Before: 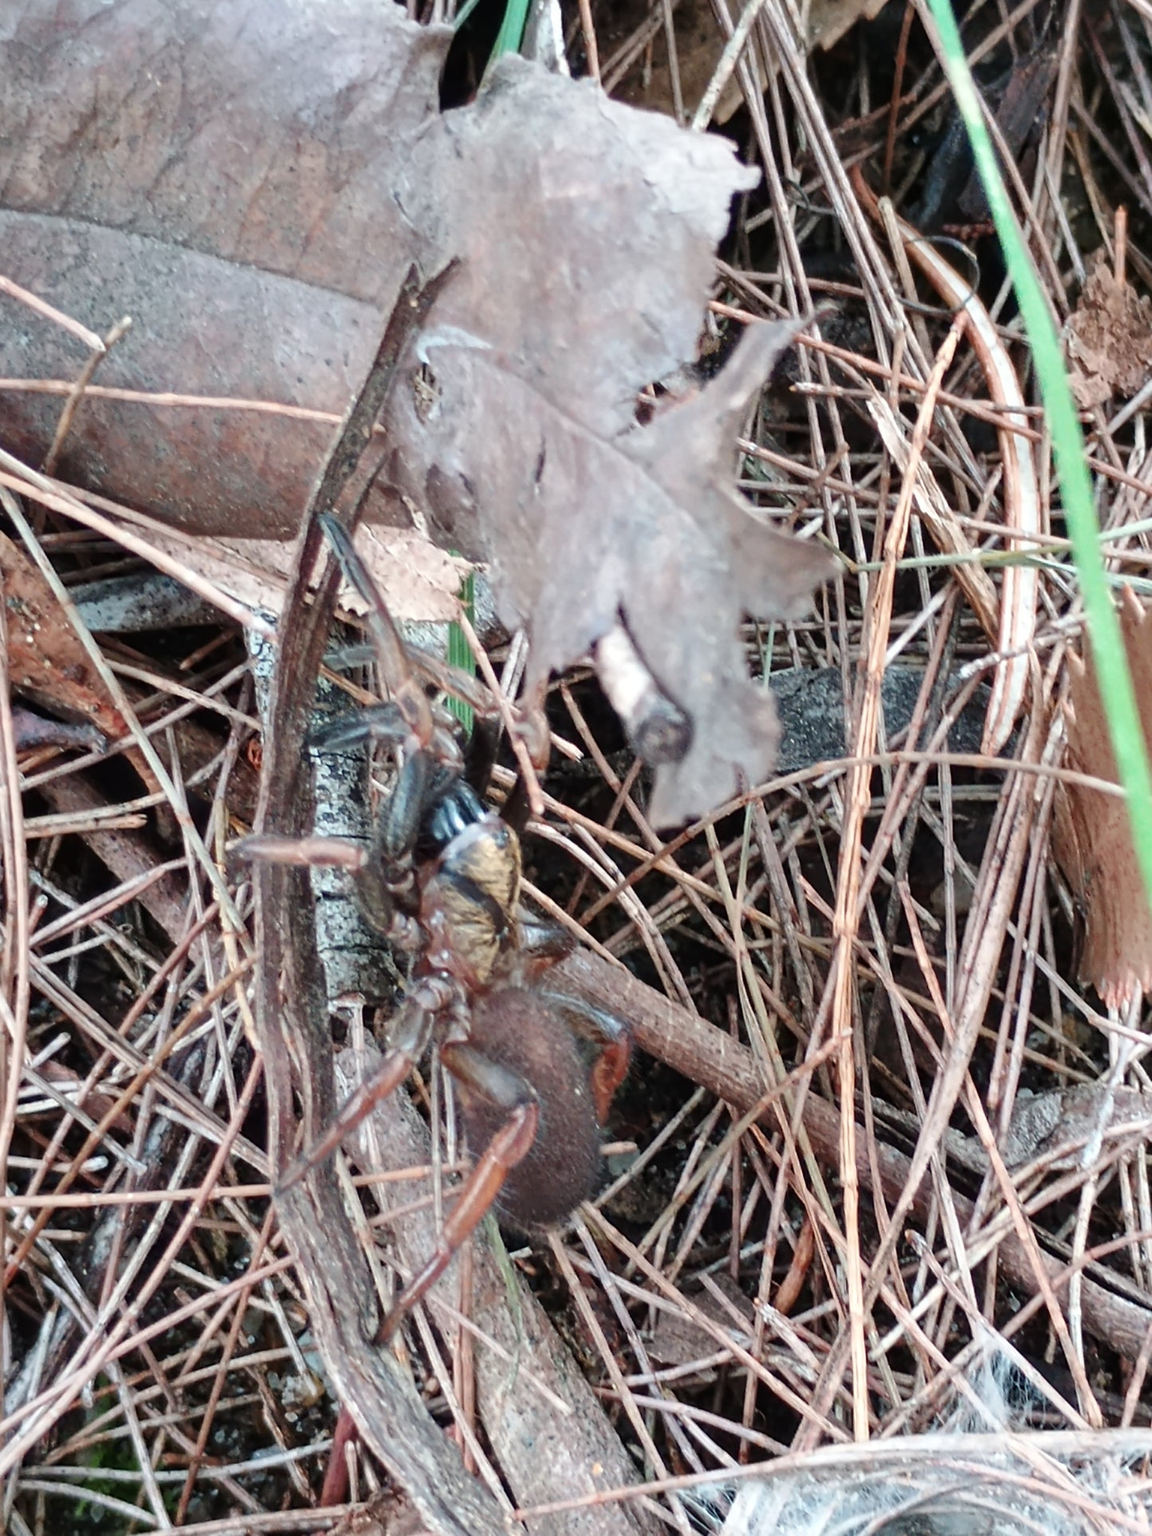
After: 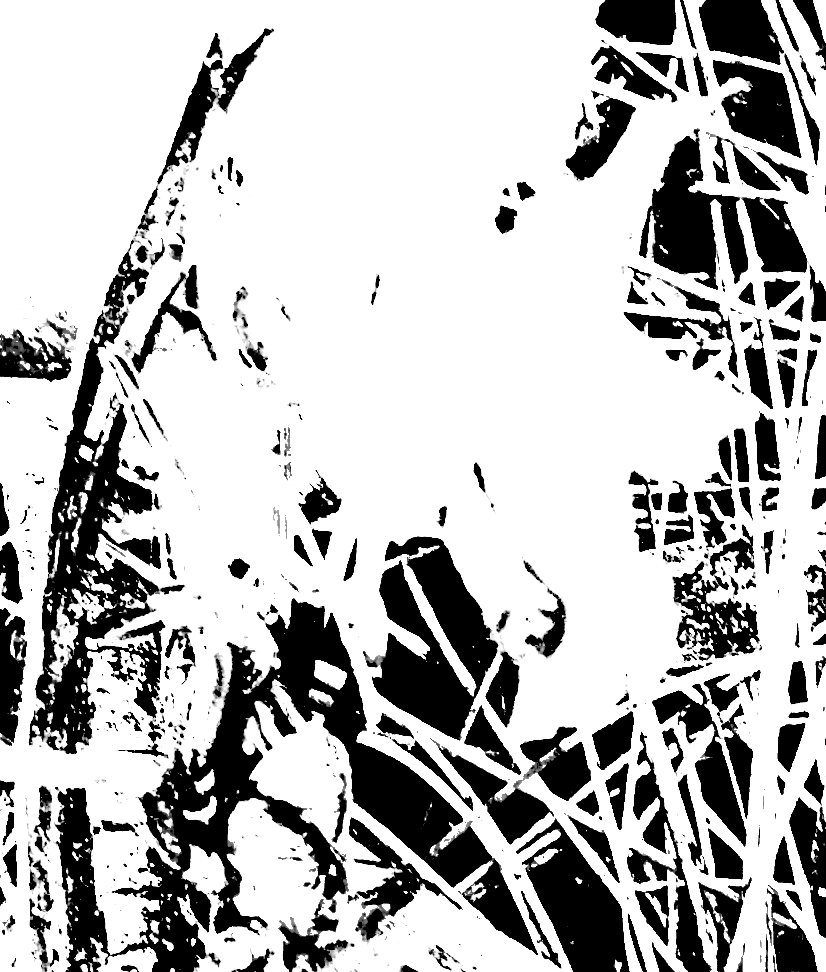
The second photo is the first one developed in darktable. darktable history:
crop: left 20.932%, top 15.471%, right 21.848%, bottom 34.081%
monochrome: a 32, b 64, size 2.3
exposure: black level correction 0.1, exposure 3 EV, compensate highlight preservation false
